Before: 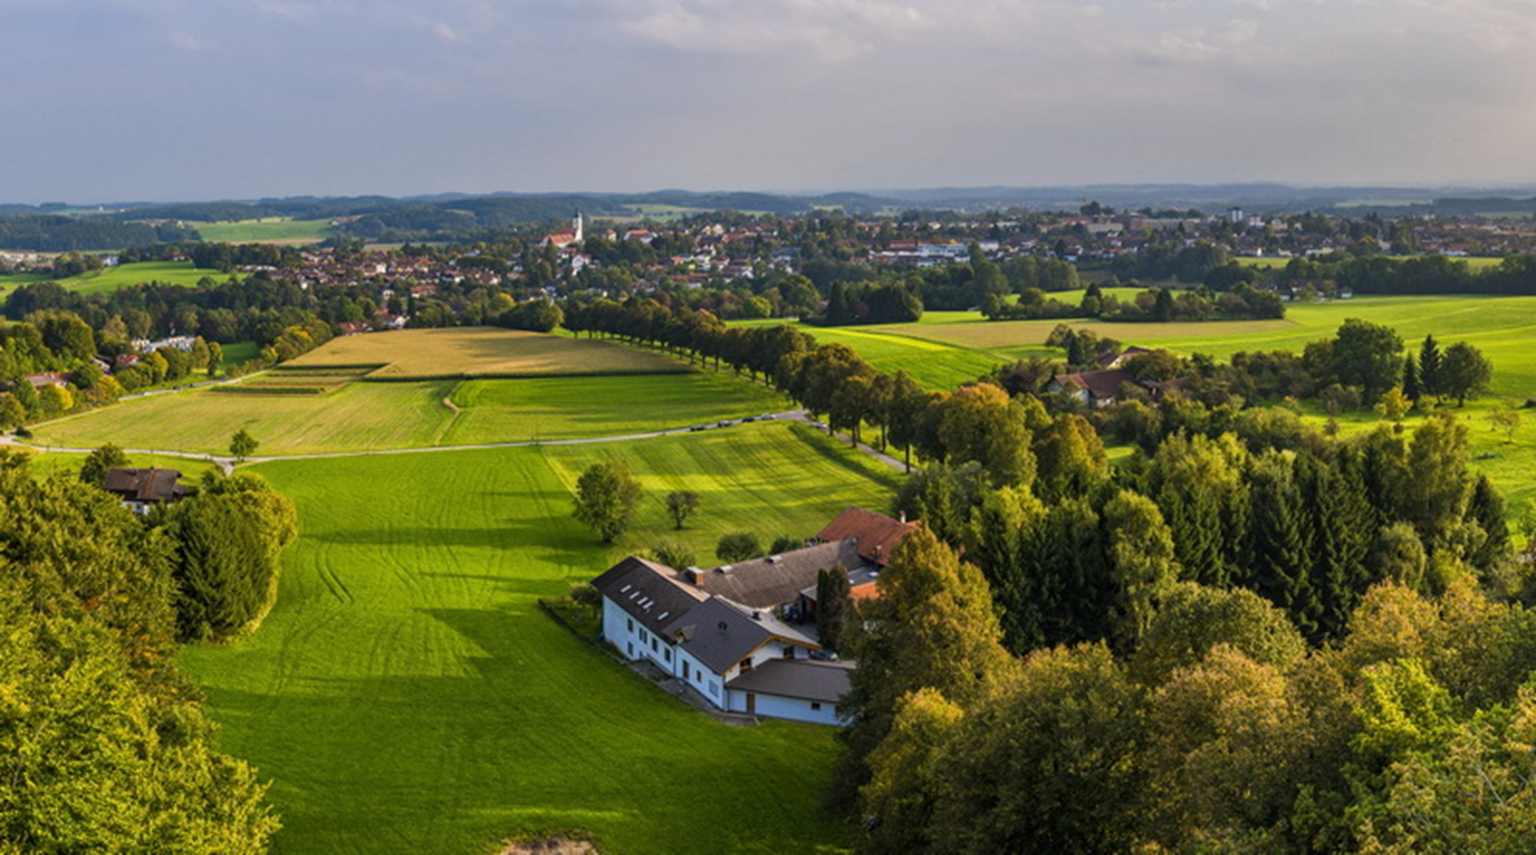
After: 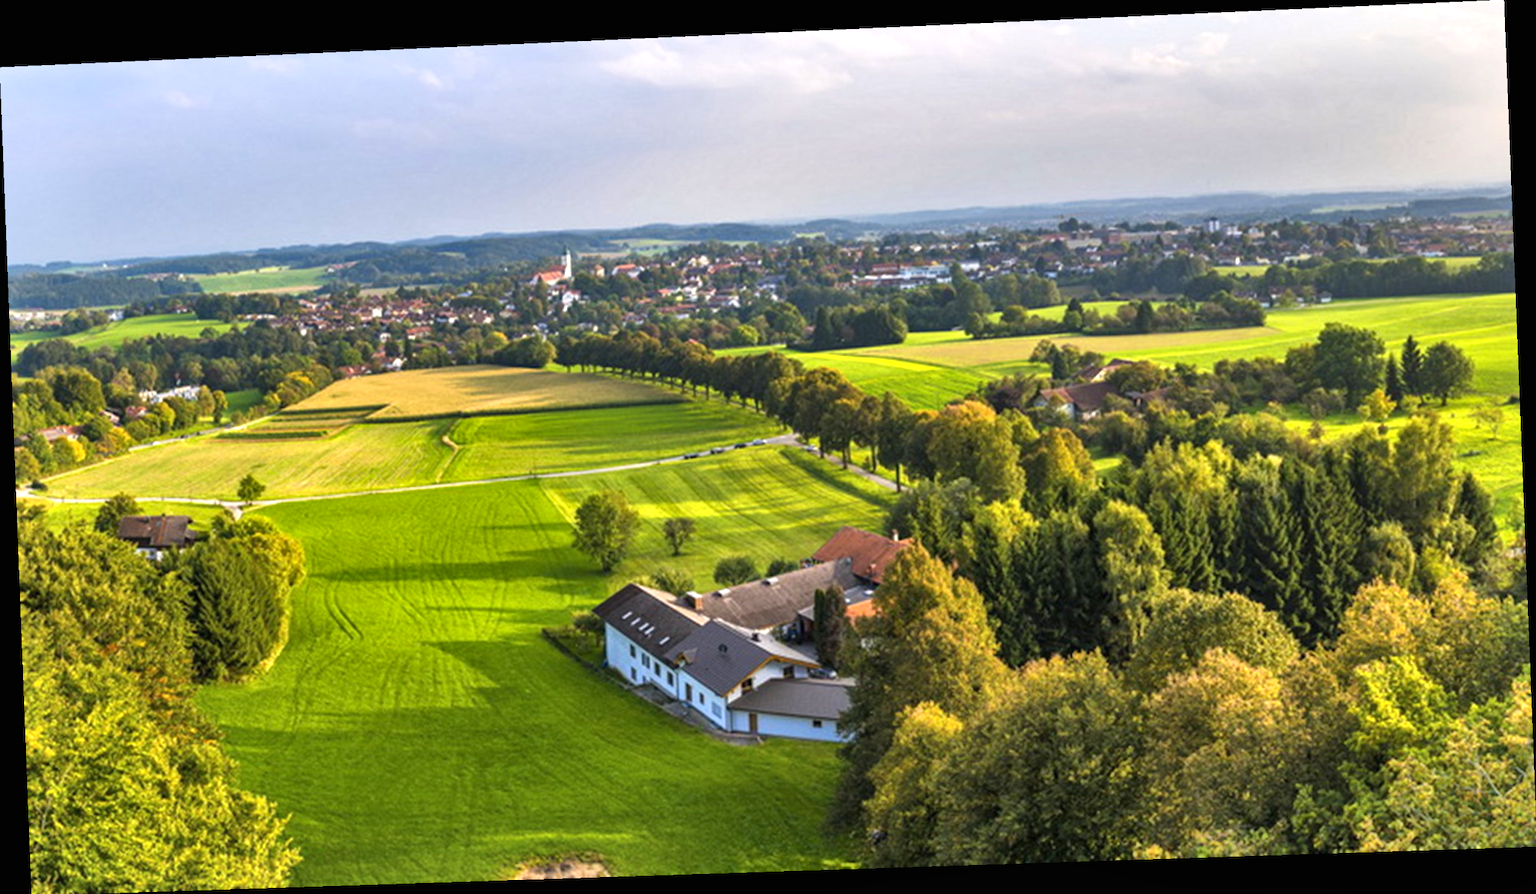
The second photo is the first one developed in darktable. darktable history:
shadows and highlights: soften with gaussian
rotate and perspective: rotation -2.22°, lens shift (horizontal) -0.022, automatic cropping off
exposure: black level correction 0, exposure 0.9 EV, compensate highlight preservation false
